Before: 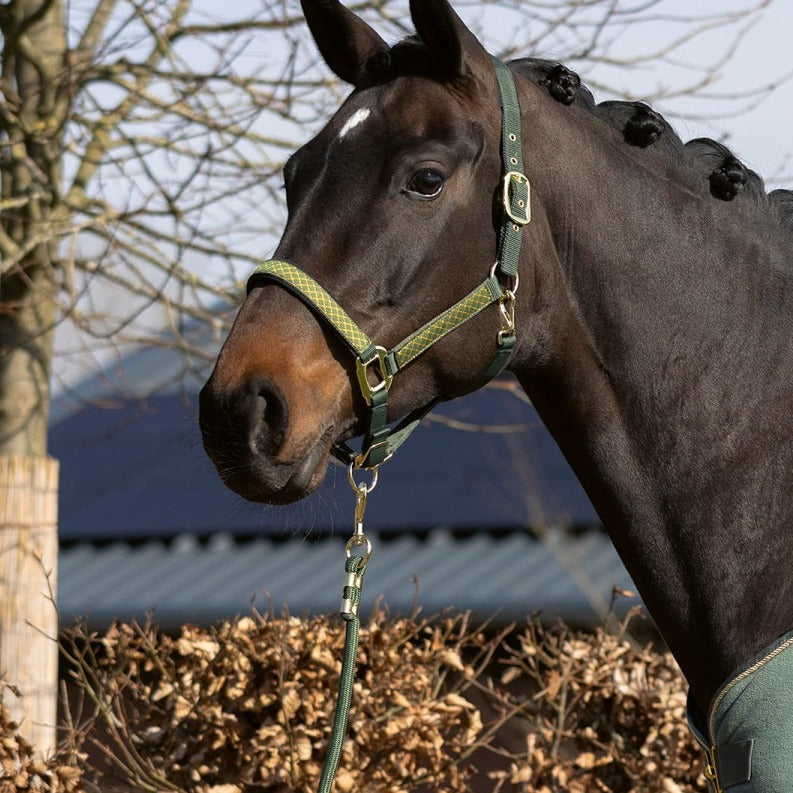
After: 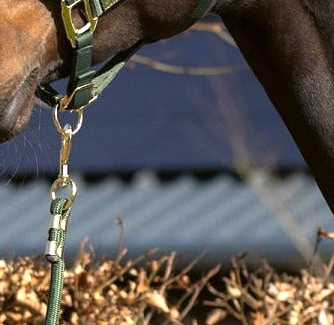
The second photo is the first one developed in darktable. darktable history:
shadows and highlights: shadows -40.15, highlights 62.88, soften with gaussian
crop: left 37.221%, top 45.169%, right 20.63%, bottom 13.777%
exposure: exposure 0.669 EV, compensate highlight preservation false
